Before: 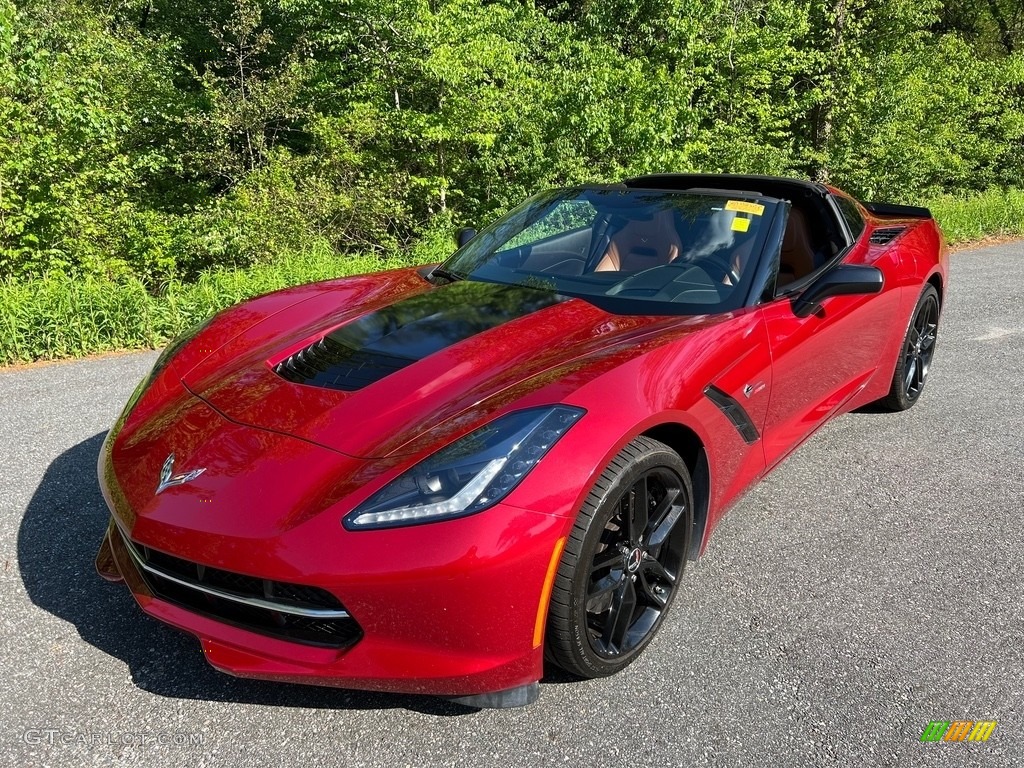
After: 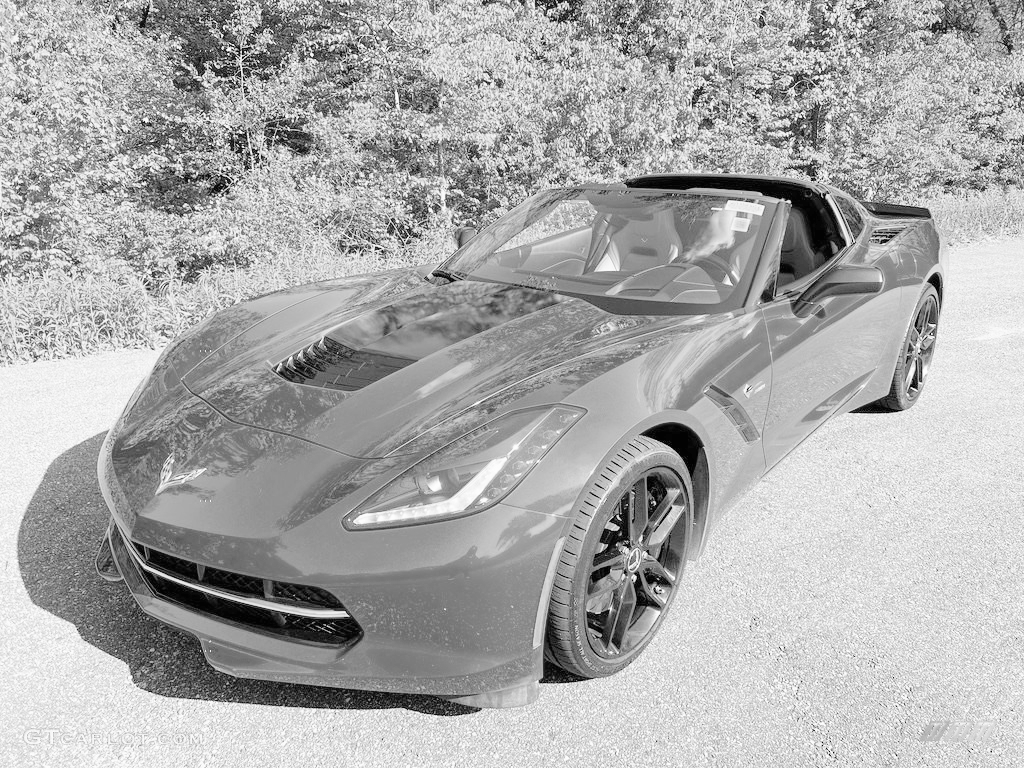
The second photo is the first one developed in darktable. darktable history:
tone curve: curves: ch0 [(0, 0) (0.003, 0.003) (0.011, 0.005) (0.025, 0.008) (0.044, 0.012) (0.069, 0.02) (0.1, 0.031) (0.136, 0.047) (0.177, 0.088) (0.224, 0.141) (0.277, 0.222) (0.335, 0.32) (0.399, 0.422) (0.468, 0.523) (0.543, 0.623) (0.623, 0.716) (0.709, 0.796) (0.801, 0.88) (0.898, 0.958) (1, 1)], preserve colors none
color look up table: target L [87.32, 71.2, 61.52, 71.99, 59.47, 54.38, 64.85, 50.03, 50.32, 58.09, 34.81, 51.48, 45.17, 26.88, 31.96, 11.69, 200.09, 84.9, 73.56, 51.48, 61.18, 58.44, 59.81, 51.48, 52.35, 37.46, 37.46, 22.62, 90.73, 85.71, 79.37, 66.85, 70.41, 73.17, 61.18, 55.83, 54.96, 49.17, 47.73, 48.31, 29.54, 18.77, 13.66, 86.52, 76.28, 71.6, 77.44, 57.05, 33.23], target a [0 ×5, 0.001, 0, 0.001, 0.001, 0, 0.001, 0.001, 0, 0.001, 0.001, 0.001, 0 ×7, 0.001 ×5, -0.004, 0 ×6, 0.001 ×7, -0.006, 0 ×5, 0.001], target b [0.005, 0.004, 0, 0.003, 0, -0.002, 0.004, -0.003, -0.003, 0, -0.004, -0.003, -0.003, -0.004, -0.005, -0.001, 0, 0.005, 0.003, -0.003, 0, 0, 0, -0.003, -0.003, -0.004, -0.004, -0.005, 0.036, 0.005, 0.003 ×4, 0, -0.002, -0.002, -0.003, -0.003, -0.003, -0.005, -0.002, -0.007, 0.005, 0.003, 0.003, 0.003, 0, -0.005], num patches 49
